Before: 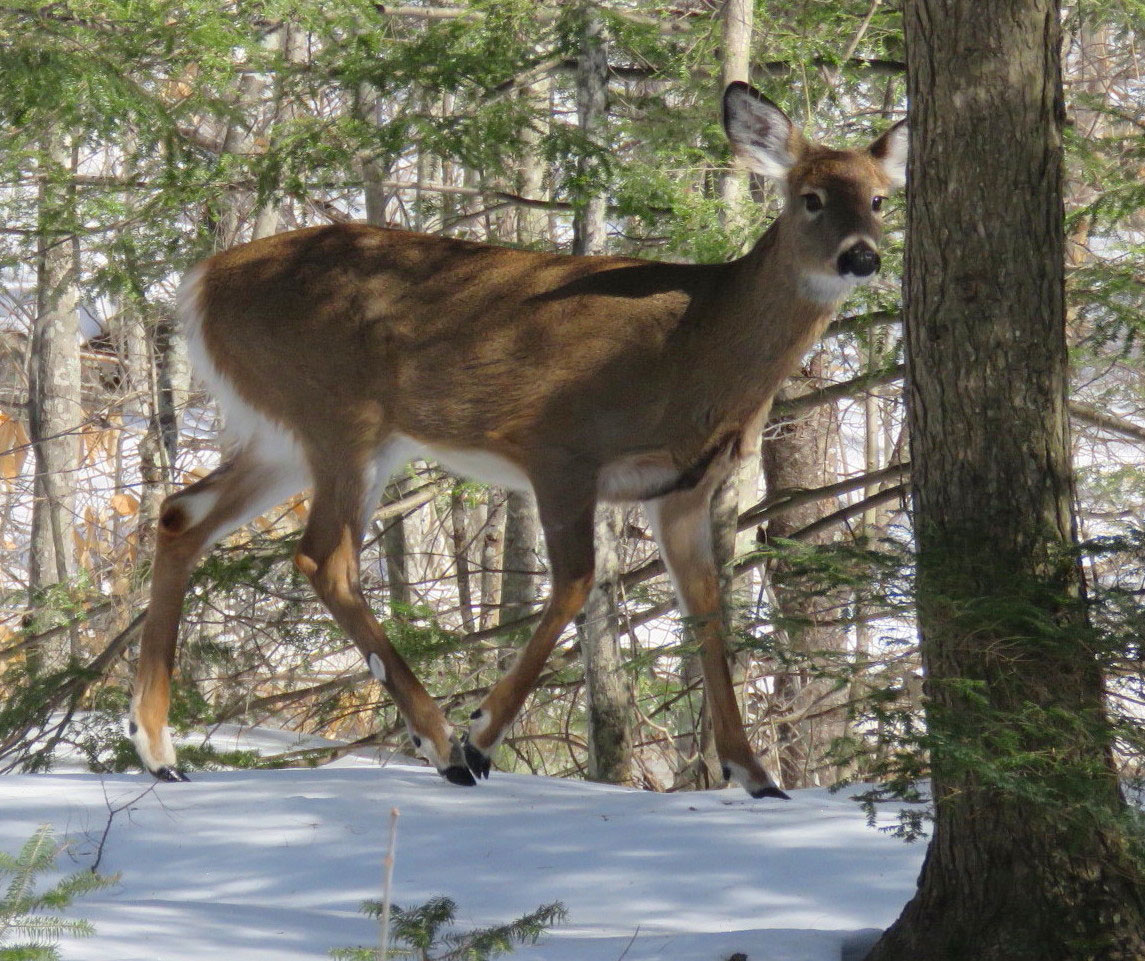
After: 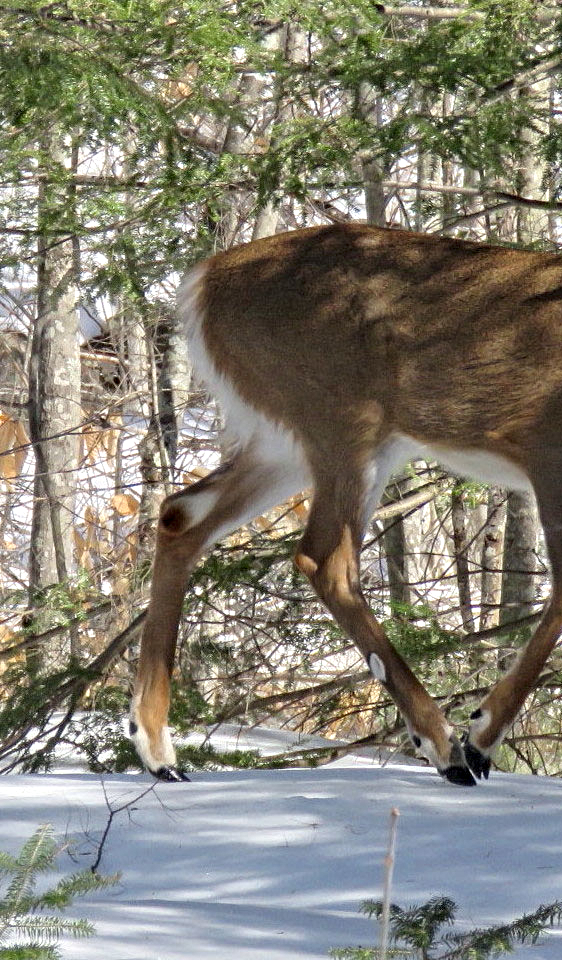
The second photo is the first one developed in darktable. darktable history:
crop and rotate: left 0%, top 0%, right 50.845%
contrast equalizer: octaves 7, y [[0.506, 0.531, 0.562, 0.606, 0.638, 0.669], [0.5 ×6], [0.5 ×6], [0 ×6], [0 ×6]]
